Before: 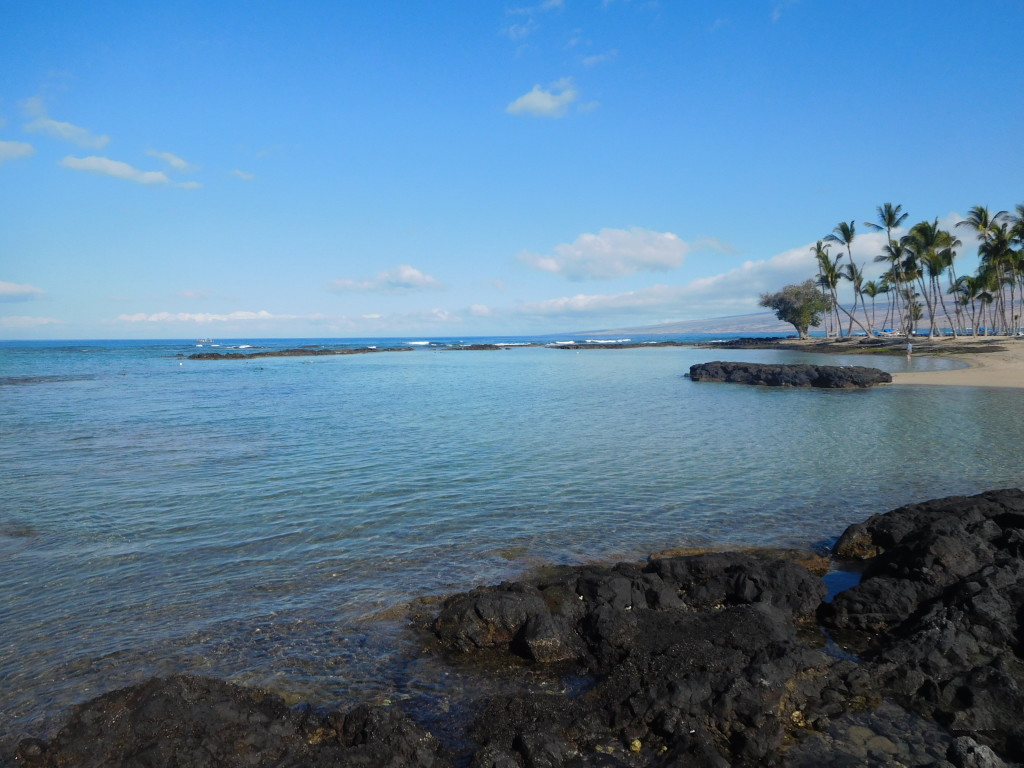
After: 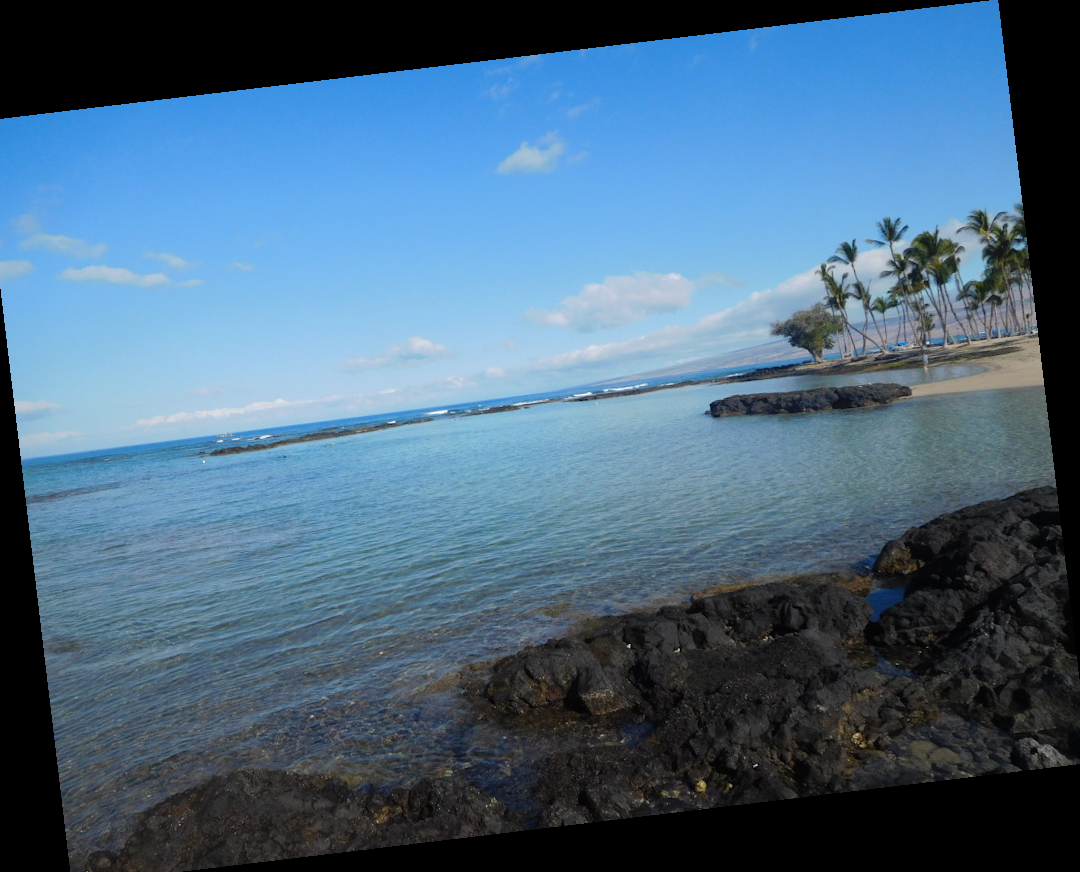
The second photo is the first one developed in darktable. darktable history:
crop and rotate: left 1.774%, right 0.633%, bottom 1.28%
rotate and perspective: rotation -6.83°, automatic cropping off
